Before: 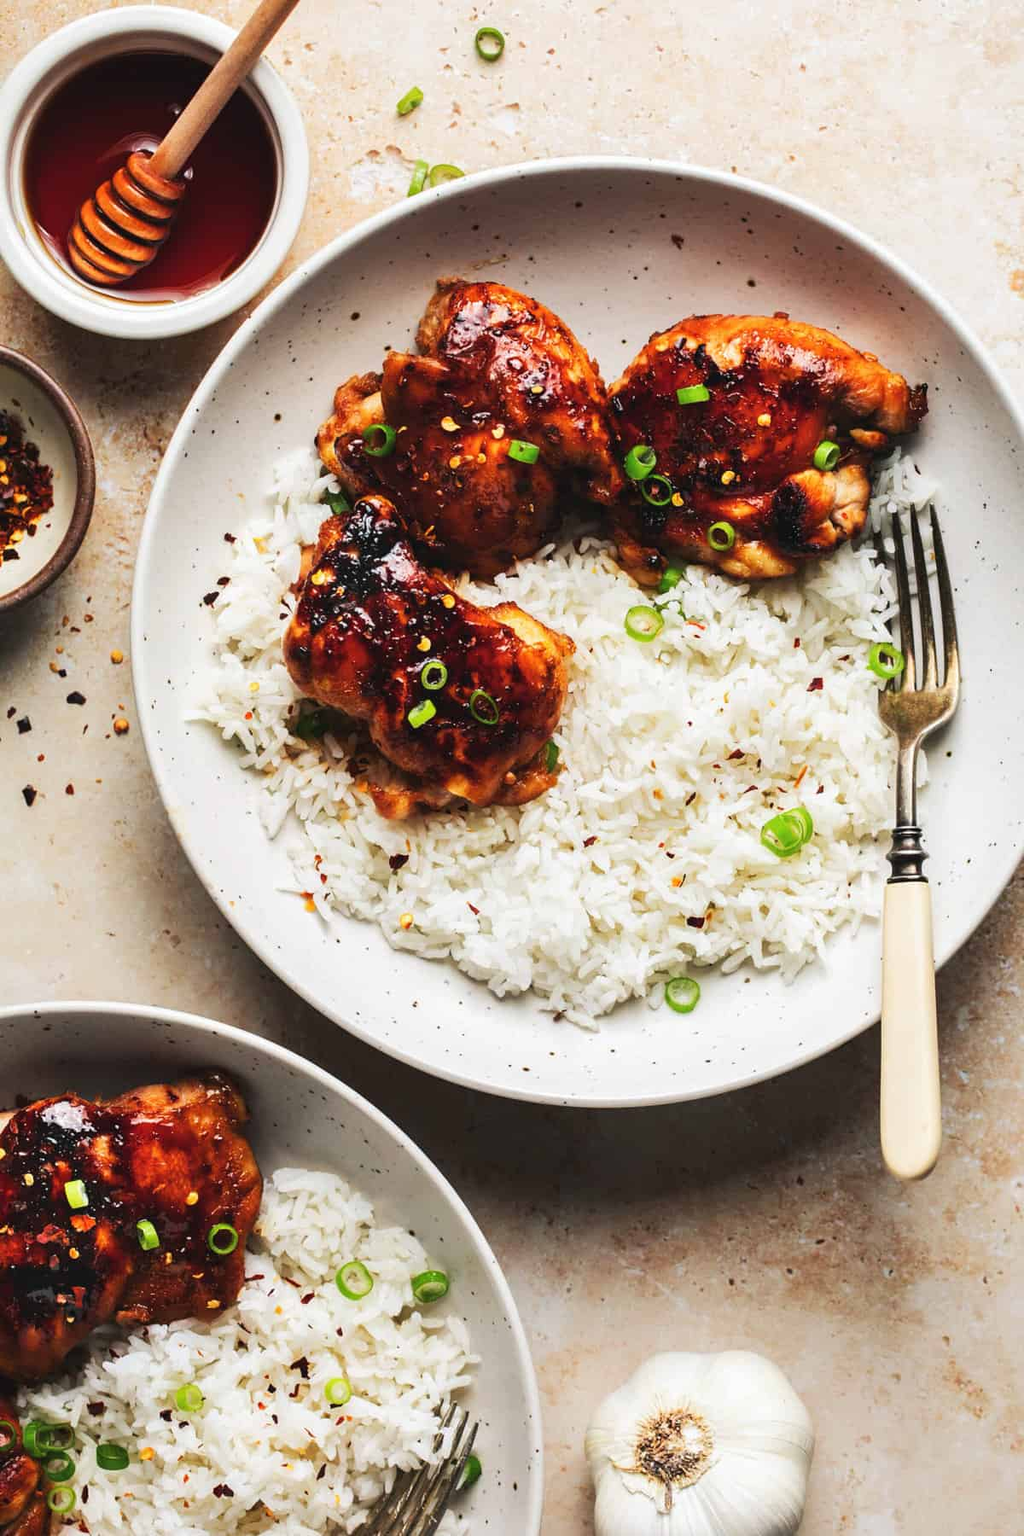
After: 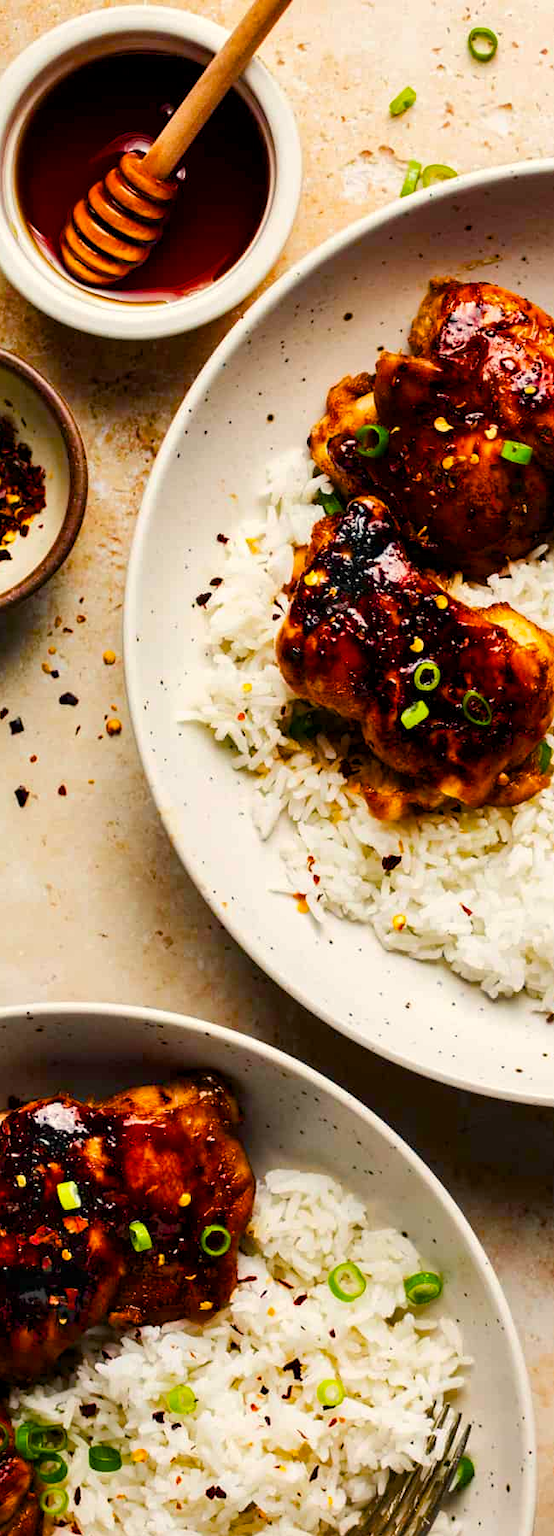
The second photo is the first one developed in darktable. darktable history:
exposure: black level correction 0.002, compensate highlight preservation false
color balance rgb: shadows lift › luminance -20.333%, highlights gain › chroma 3.021%, highlights gain › hue 75.72°, global offset › luminance -0.511%, linear chroma grading › global chroma 15.546%, perceptual saturation grading › global saturation 20%, perceptual saturation grading › highlights -14.116%, perceptual saturation grading › shadows 49.662%, global vibrance 20%
crop: left 0.764%, right 45.15%, bottom 0.09%
tone equalizer: edges refinement/feathering 500, mask exposure compensation -1.25 EV, preserve details no
